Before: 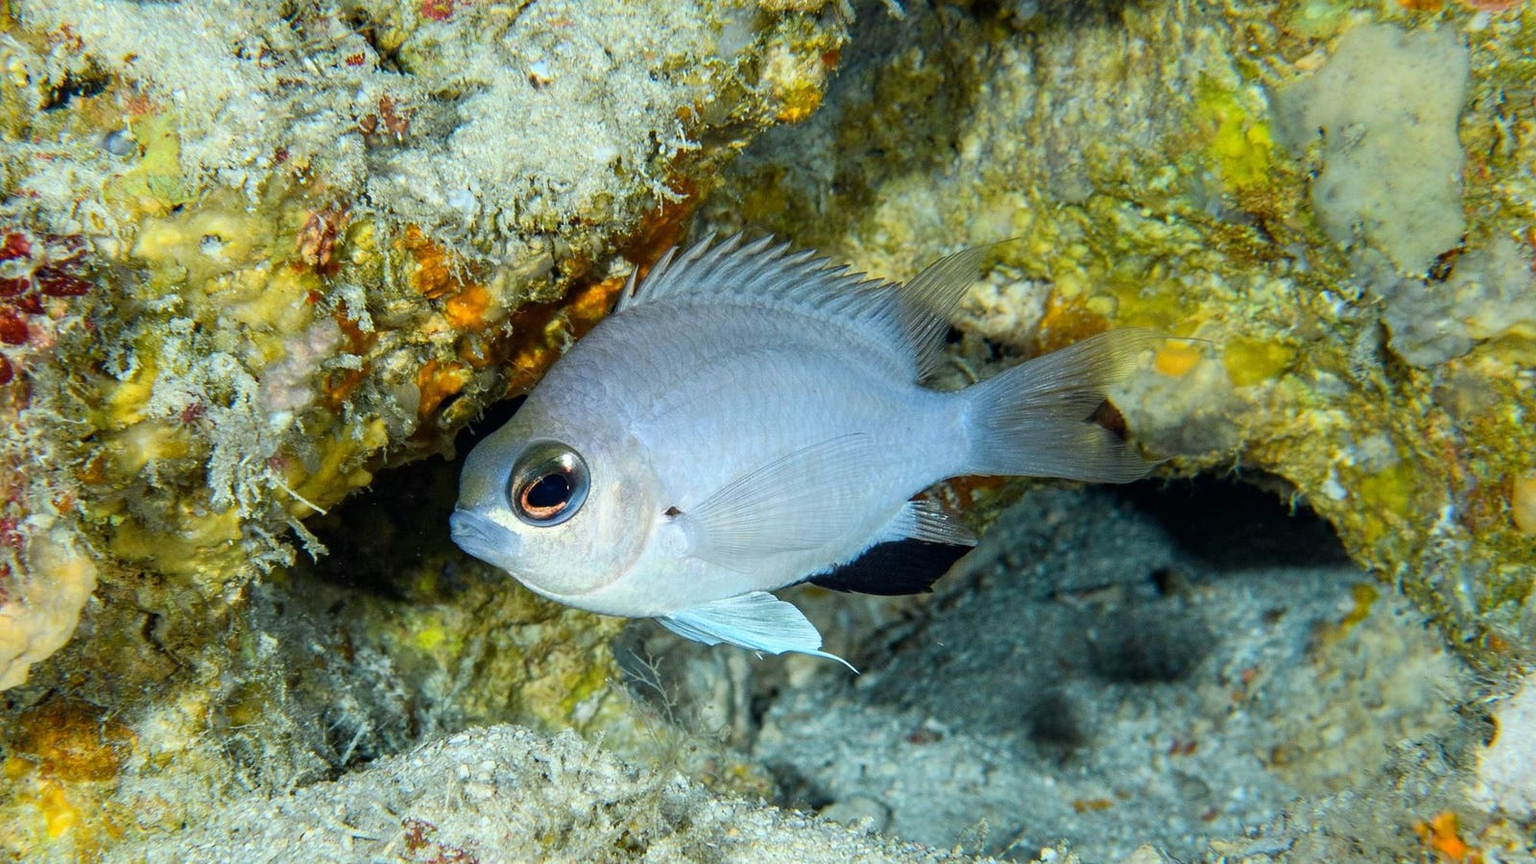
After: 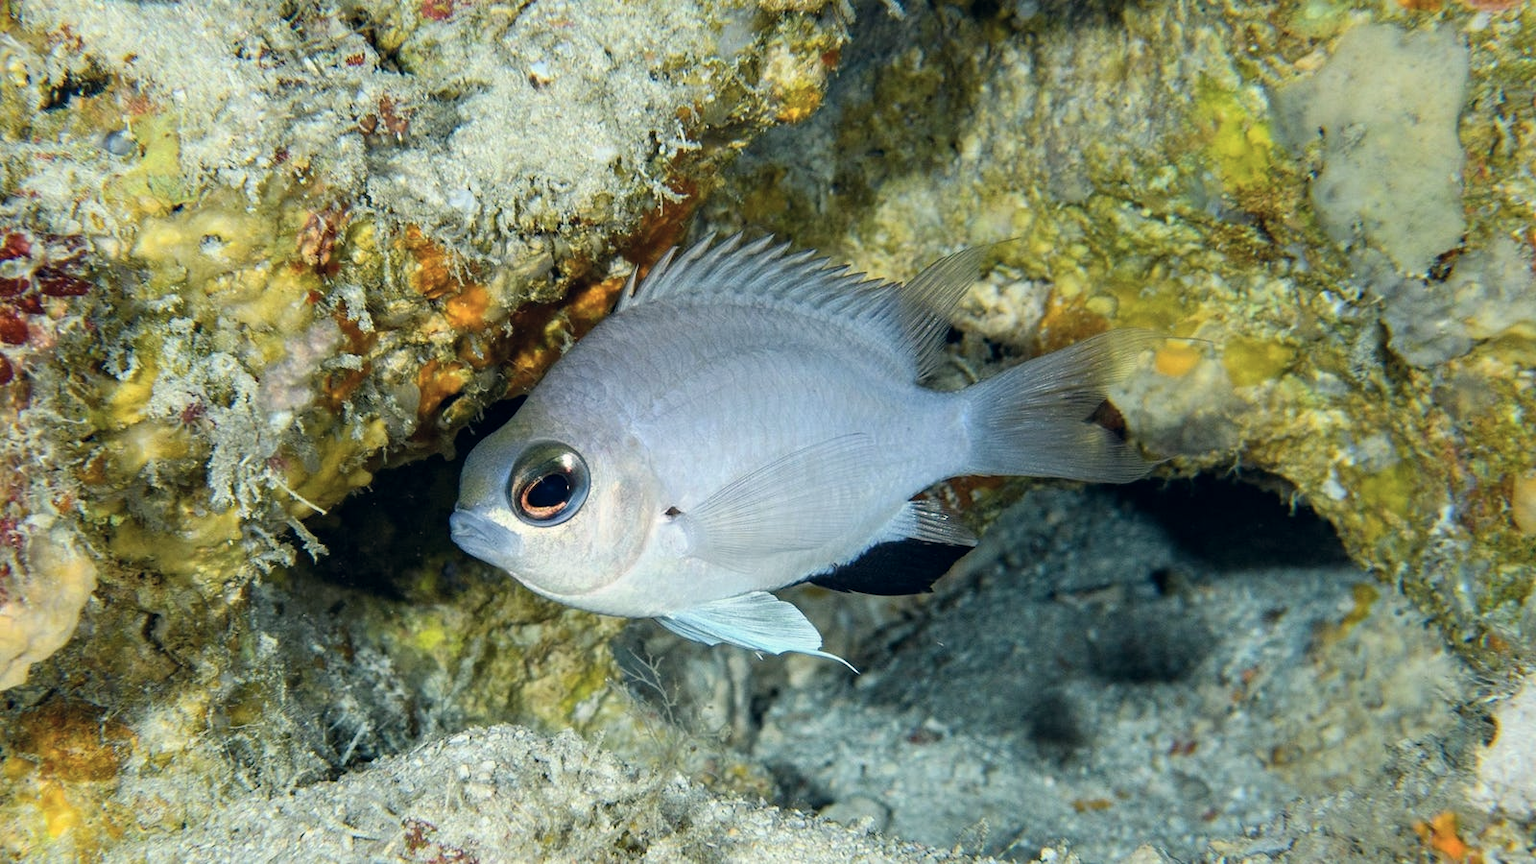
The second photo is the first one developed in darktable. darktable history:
color correction: highlights a* 2.81, highlights b* 5.02, shadows a* -2.18, shadows b* -4.95, saturation 0.815
